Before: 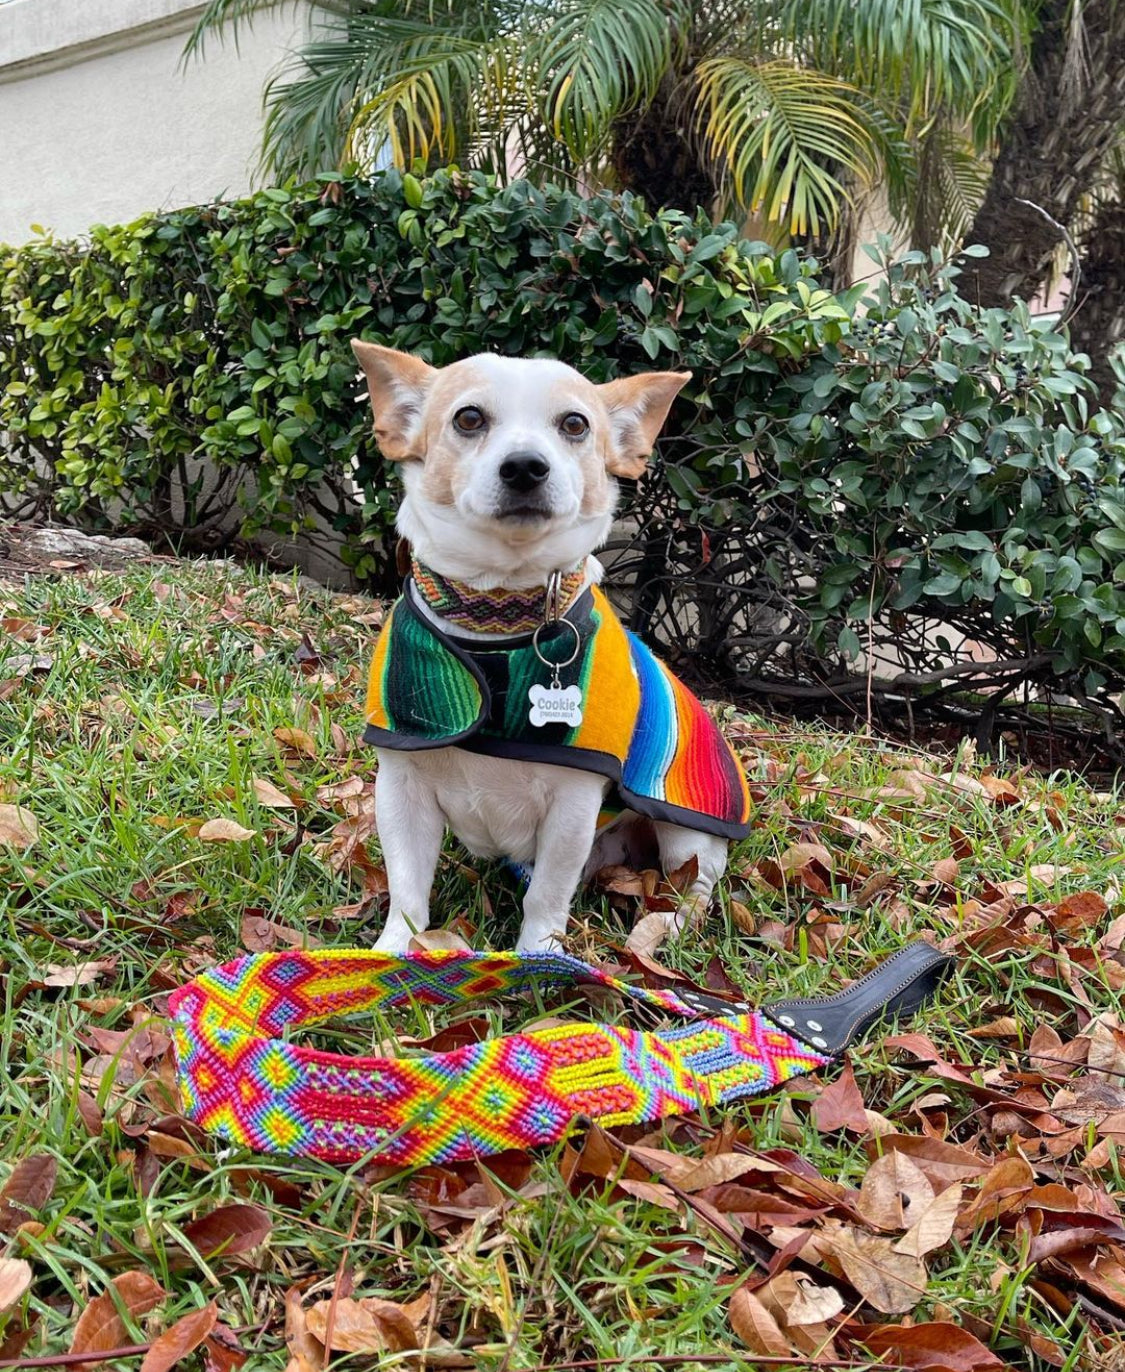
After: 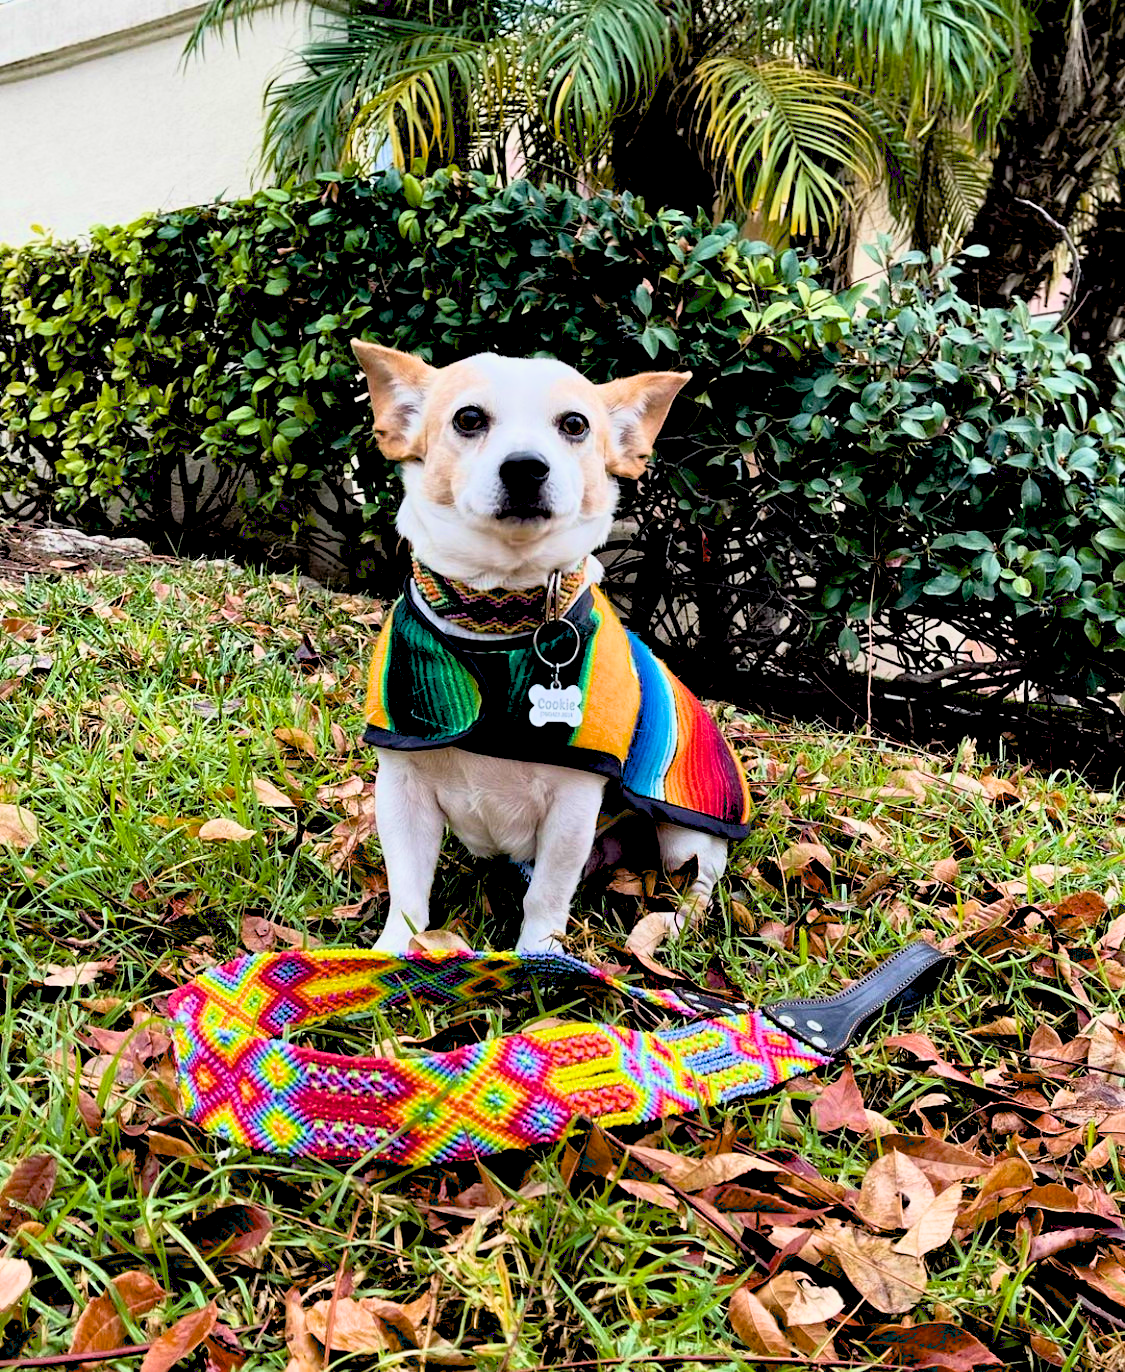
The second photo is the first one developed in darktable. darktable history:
filmic rgb: black relative exposure -7.65 EV, white relative exposure 4.56 EV, hardness 3.61, color science v6 (2022)
exposure: black level correction 0.041, exposure 0.499 EV, compensate highlight preservation false
velvia: on, module defaults
tone equalizer: -8 EV 0.001 EV, -7 EV -0.001 EV, -6 EV 0.005 EV, -5 EV -0.056 EV, -4 EV -0.129 EV, -3 EV -0.152 EV, -2 EV 0.261 EV, -1 EV 0.723 EV, +0 EV 0.488 EV, edges refinement/feathering 500, mask exposure compensation -1.57 EV, preserve details no
